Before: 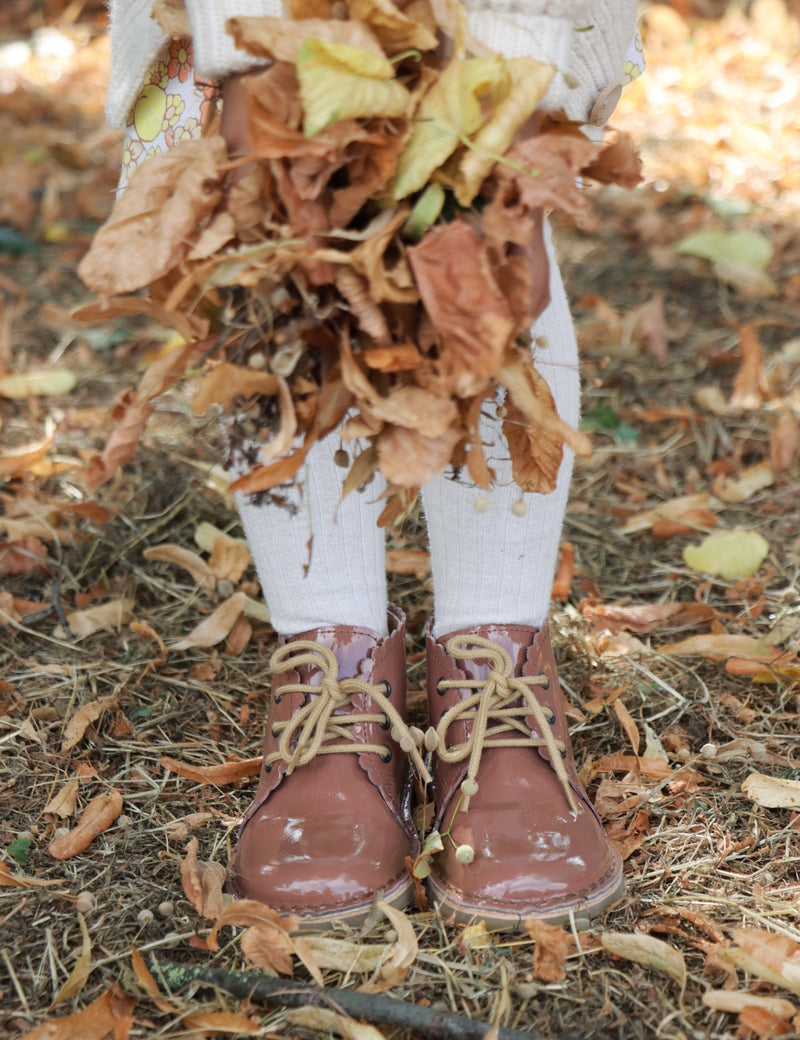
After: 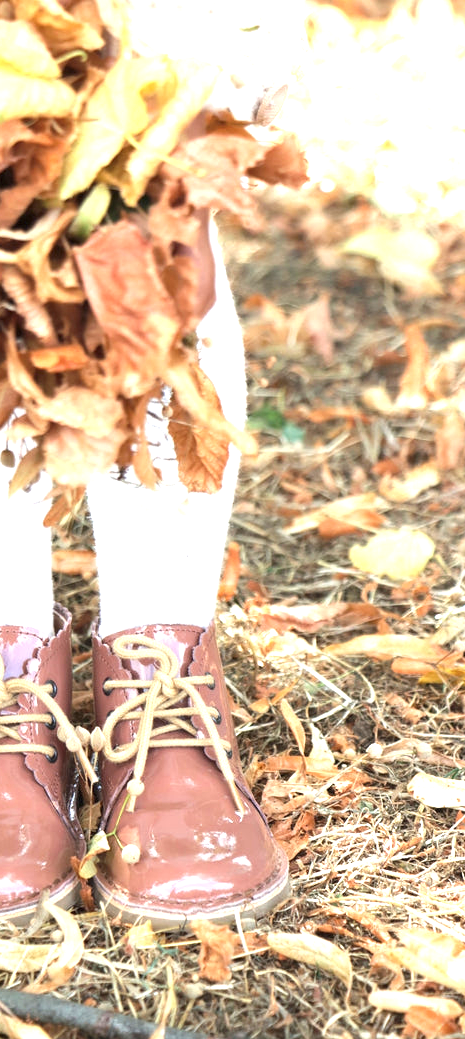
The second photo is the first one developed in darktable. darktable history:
crop: left 41.754%
exposure: black level correction 0, exposure 1.472 EV, compensate exposure bias true, compensate highlight preservation false
